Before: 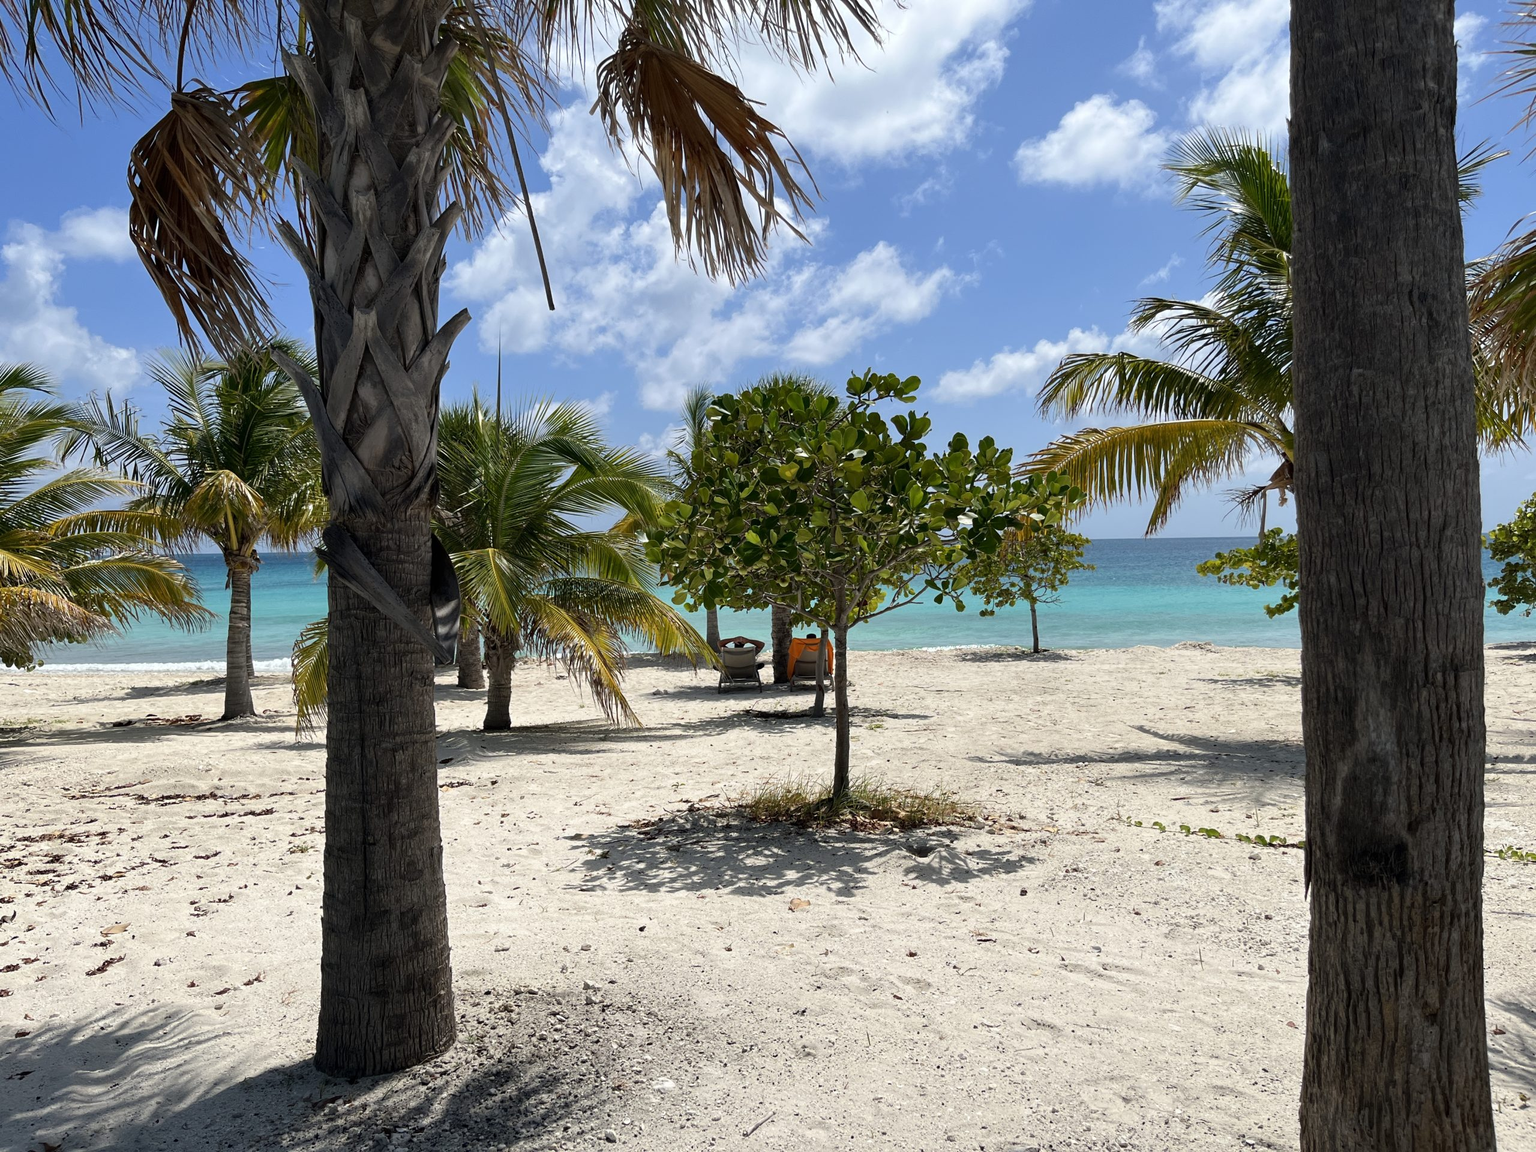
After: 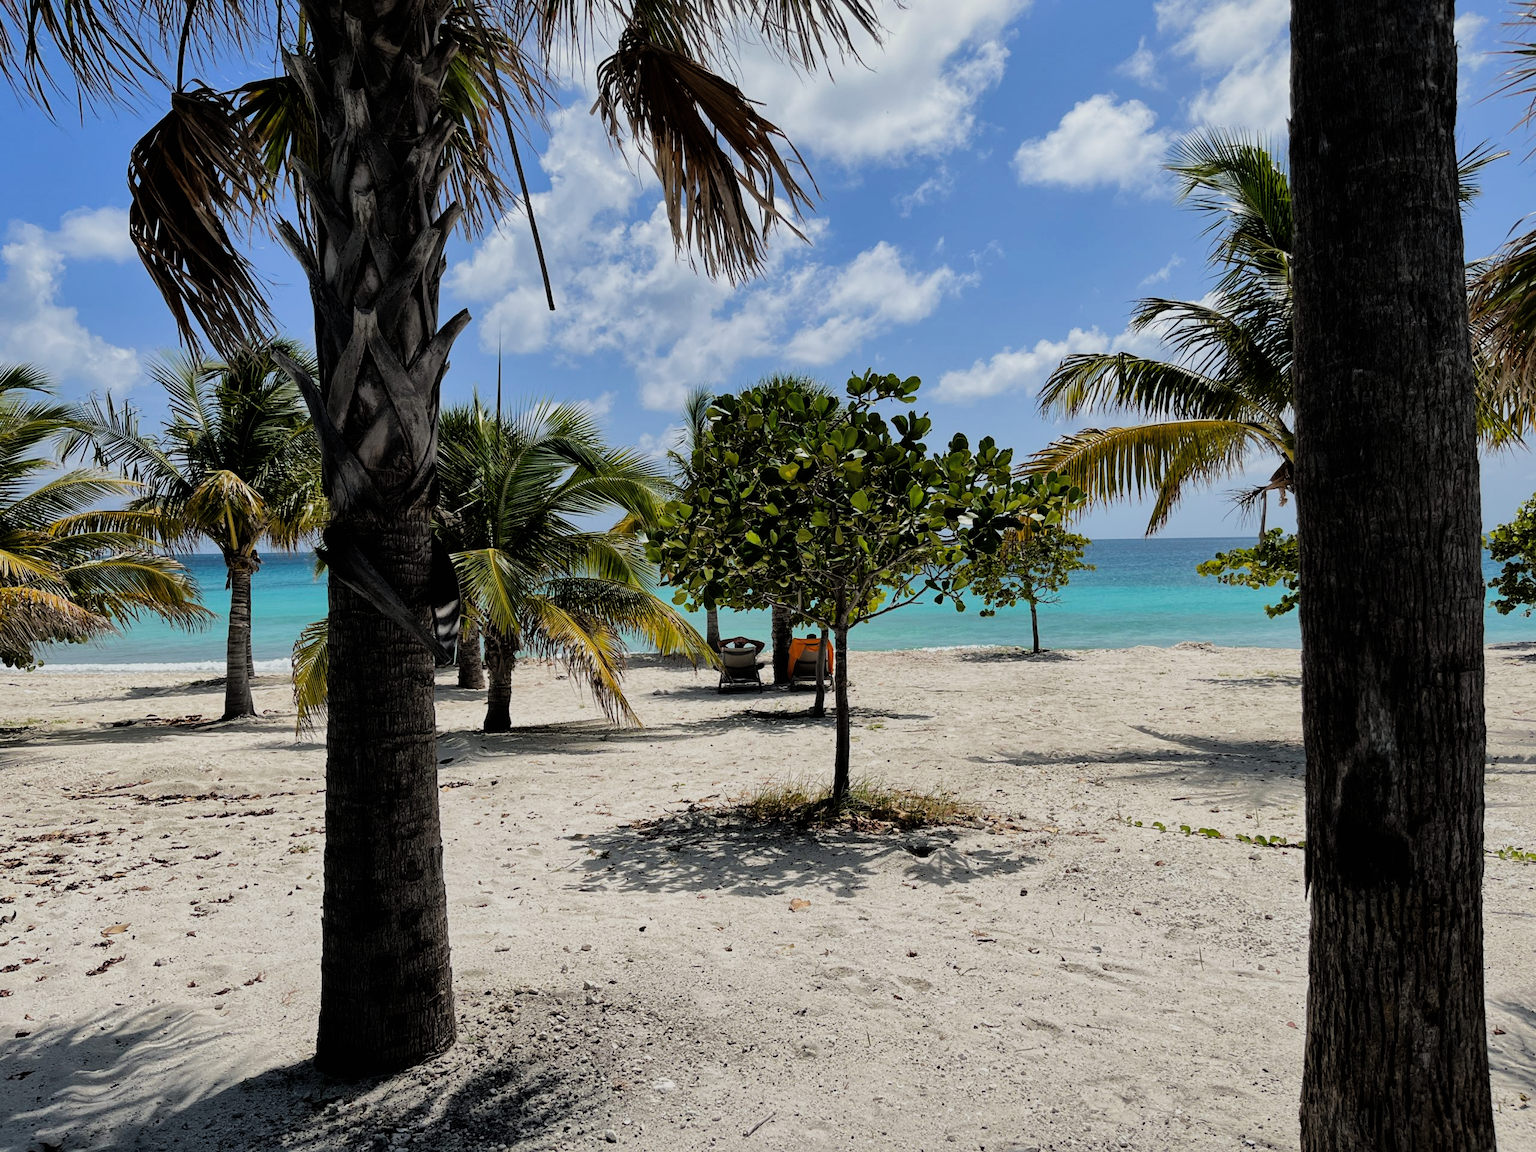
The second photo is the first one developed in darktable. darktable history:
filmic rgb: black relative exposure -5 EV, white relative exposure 3.5 EV, hardness 3.19, contrast 1.4, highlights saturation mix -50%
shadows and highlights: shadows 40, highlights -60
